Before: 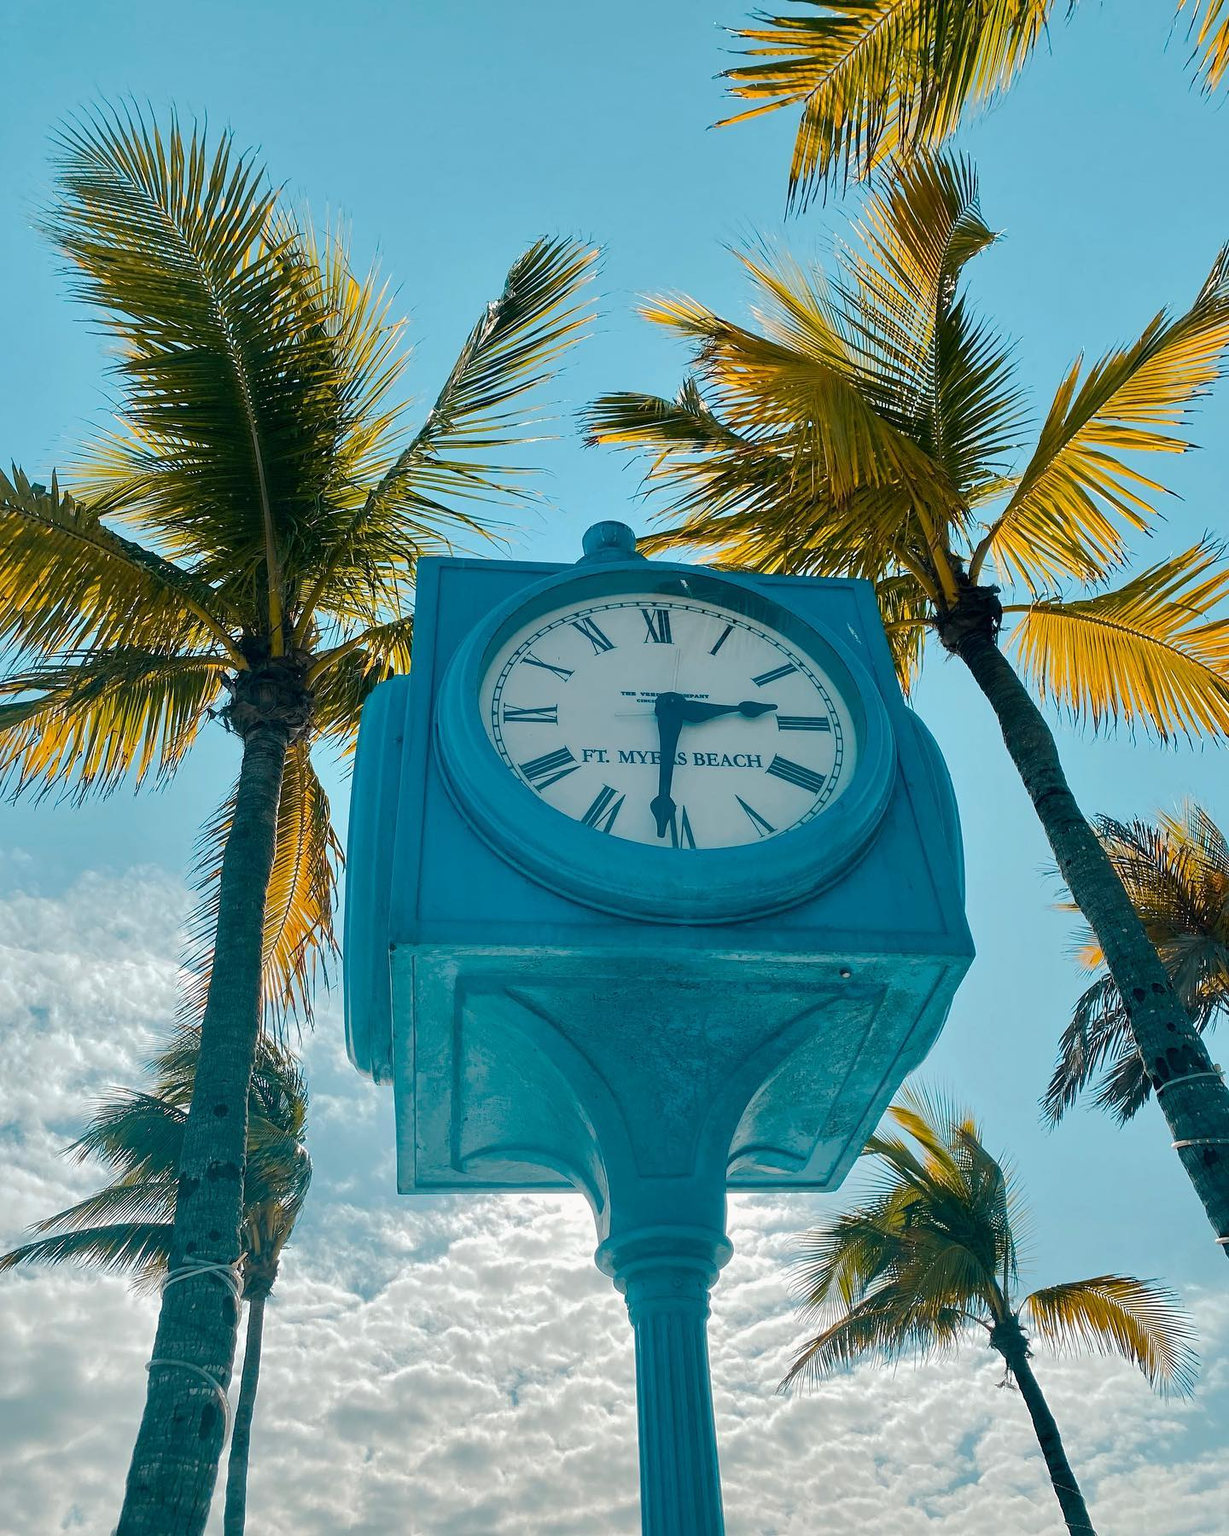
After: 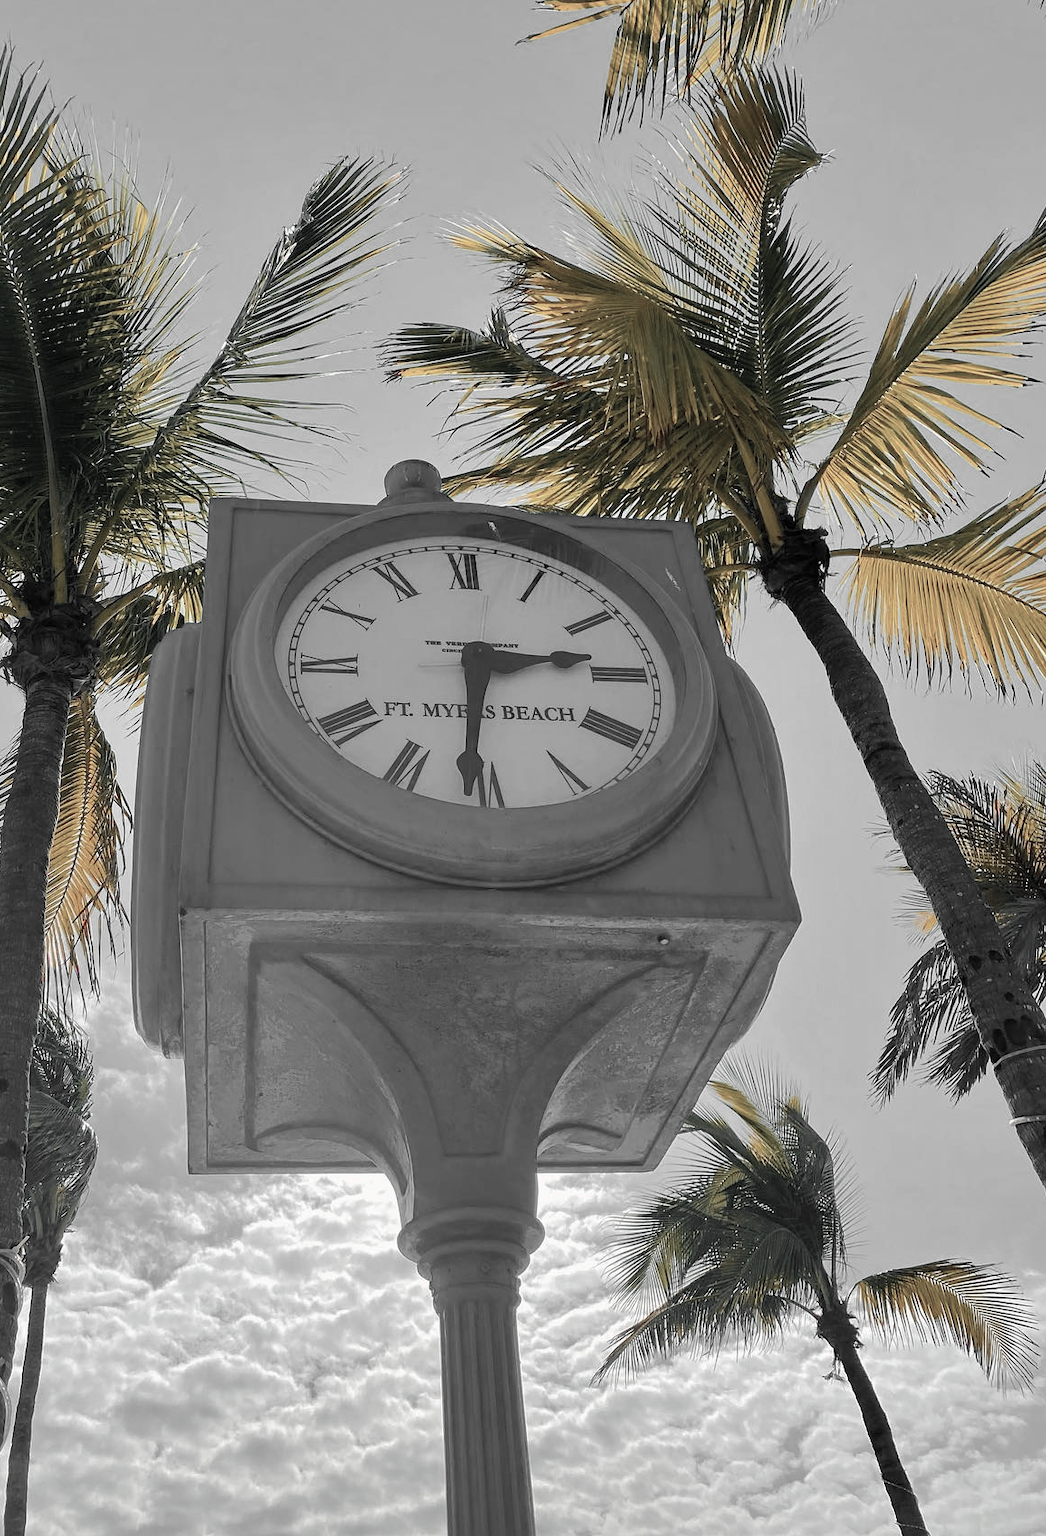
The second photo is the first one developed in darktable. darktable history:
color zones: curves: ch1 [(0, 0.831) (0.08, 0.771) (0.157, 0.268) (0.241, 0.207) (0.562, -0.005) (0.714, -0.013) (0.876, 0.01) (1, 0.831)]
crop and rotate: left 17.959%, top 5.771%, right 1.742%
